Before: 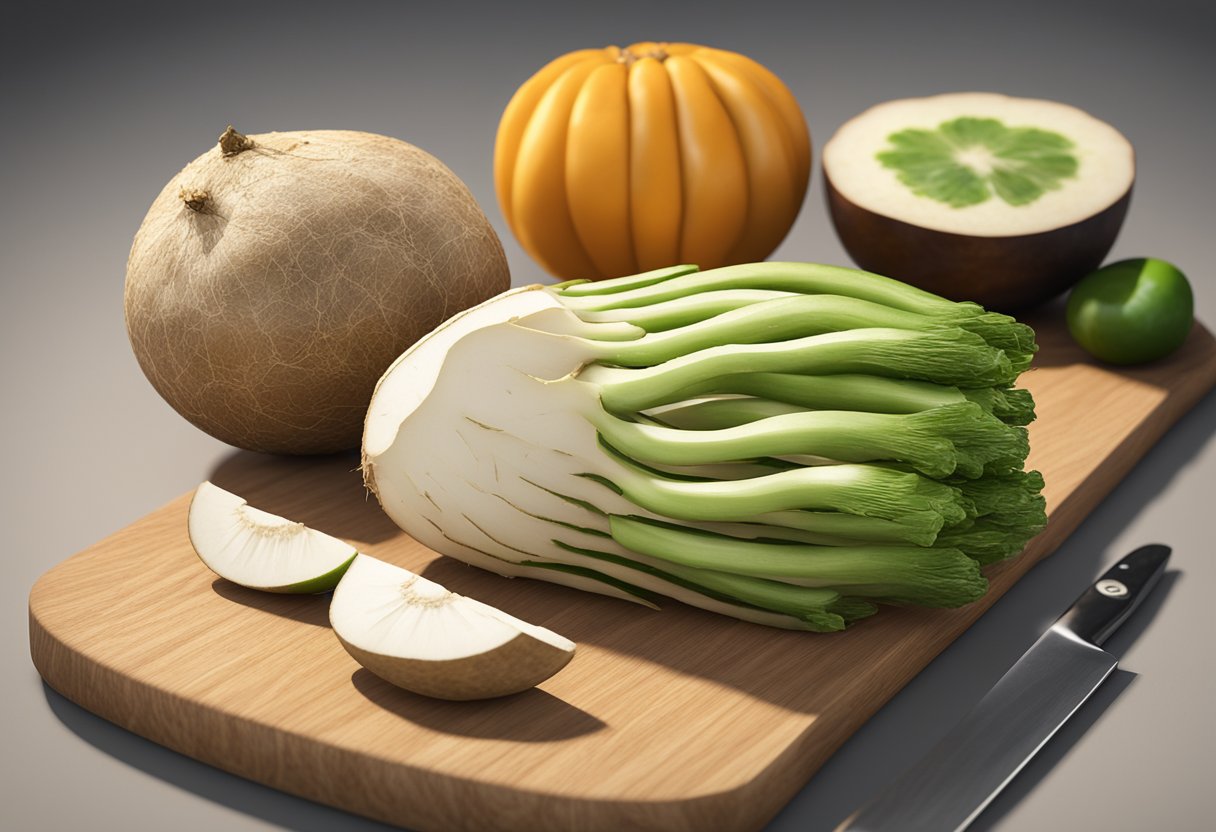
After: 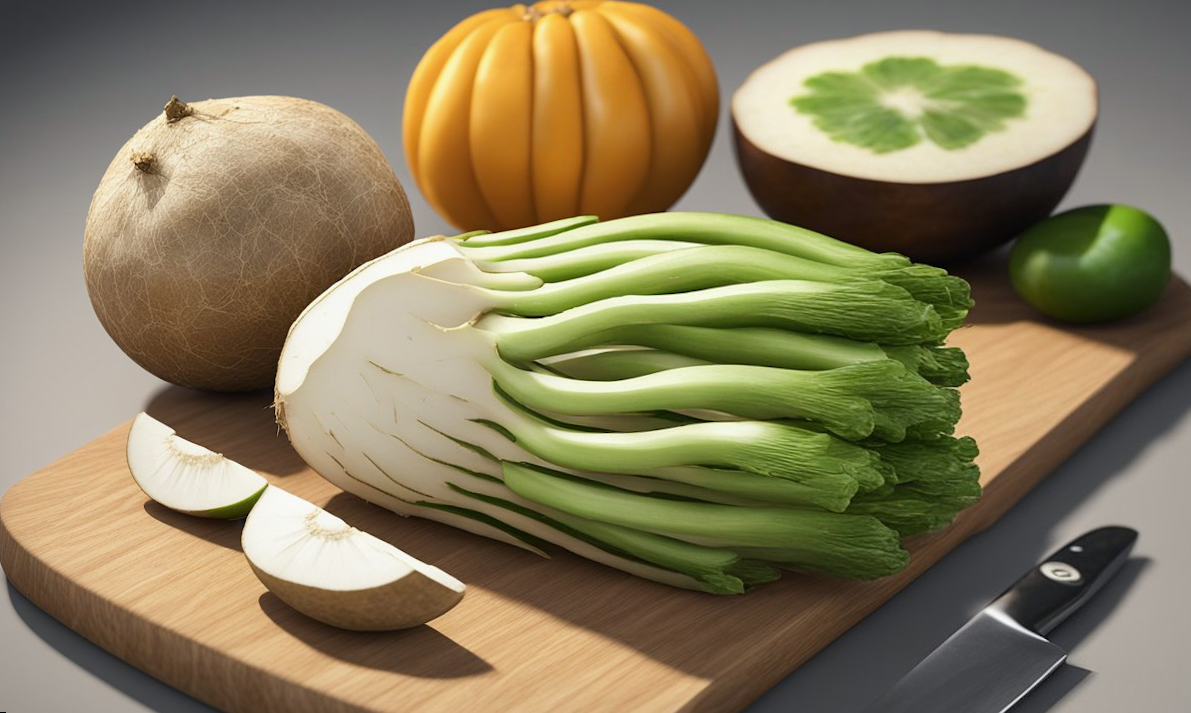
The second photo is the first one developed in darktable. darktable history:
white balance: red 0.982, blue 1.018
rotate and perspective: rotation 1.69°, lens shift (vertical) -0.023, lens shift (horizontal) -0.291, crop left 0.025, crop right 0.988, crop top 0.092, crop bottom 0.842
